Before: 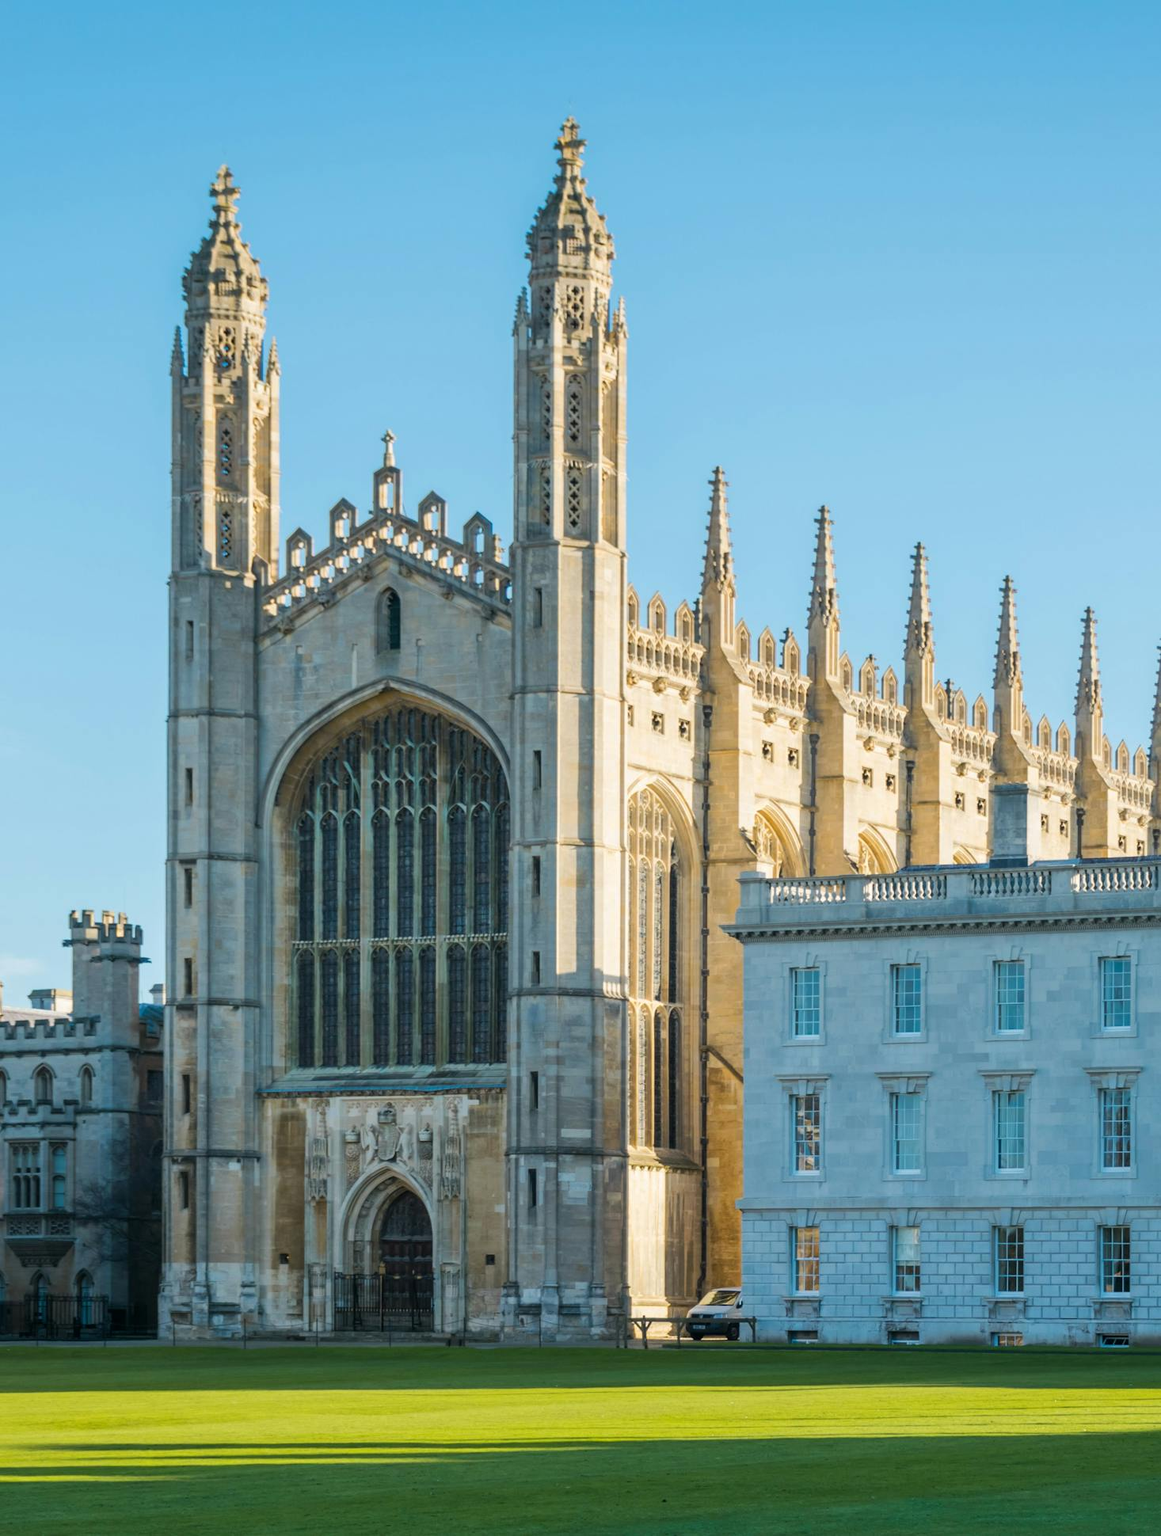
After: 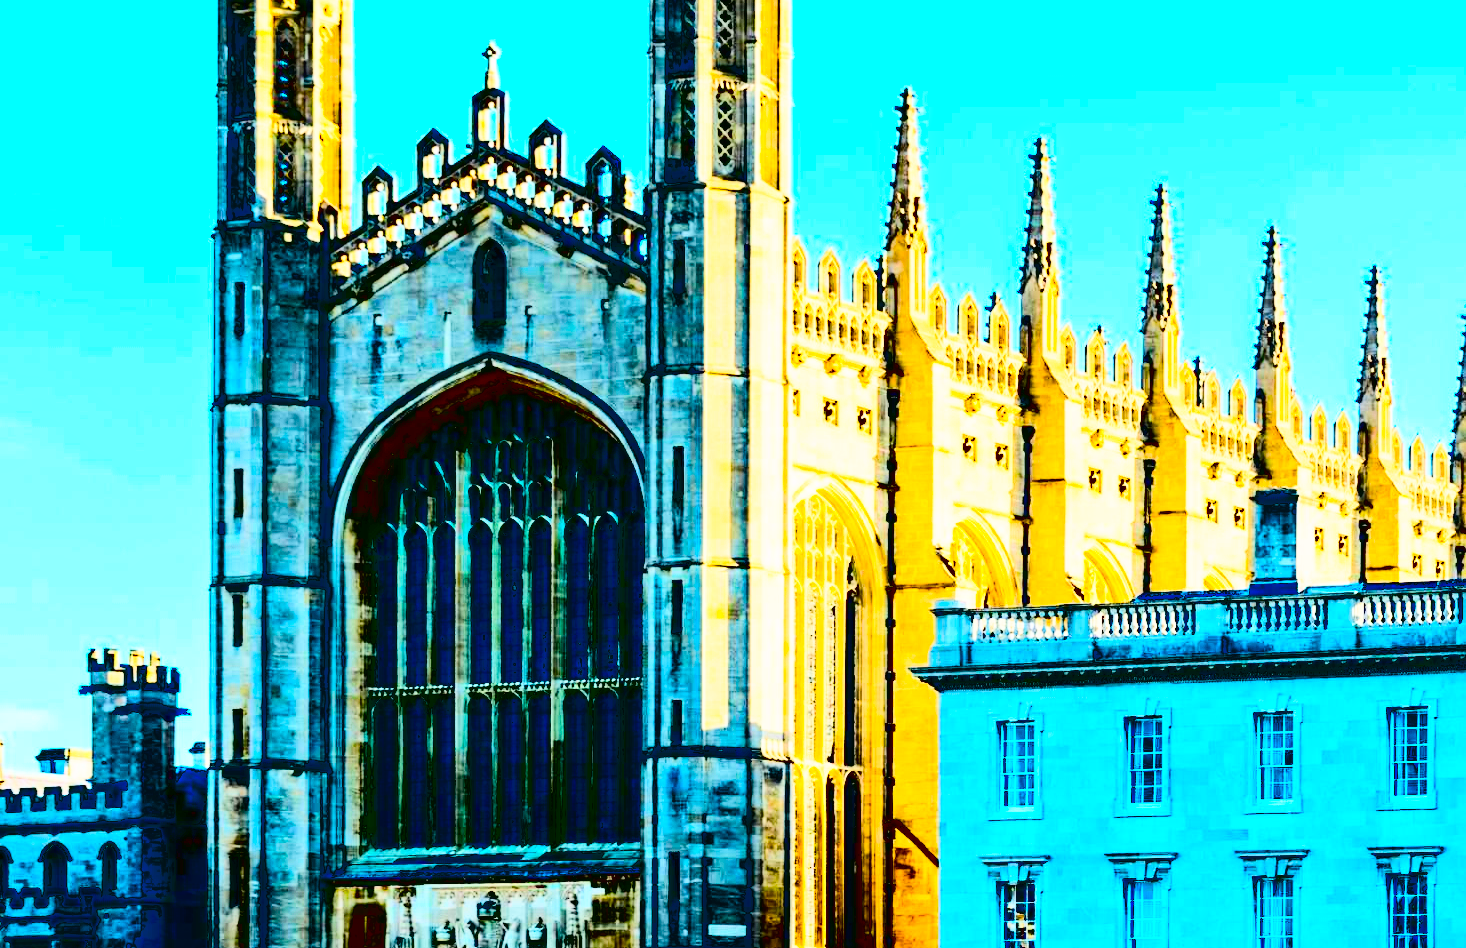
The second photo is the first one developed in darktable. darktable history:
base curve: curves: ch0 [(0, 0) (0.028, 0.03) (0.105, 0.232) (0.387, 0.748) (0.754, 0.968) (1, 1)], preserve colors none
crop and rotate: top 25.832%, bottom 25.296%
haze removal: compatibility mode true, adaptive false
color balance rgb: perceptual saturation grading › global saturation 39.303%
tone curve: curves: ch0 [(0, 0.013) (0.054, 0.018) (0.205, 0.191) (0.289, 0.292) (0.39, 0.424) (0.493, 0.551) (0.666, 0.743) (0.795, 0.841) (1, 0.998)]; ch1 [(0, 0) (0.385, 0.343) (0.439, 0.415) (0.494, 0.495) (0.501, 0.501) (0.51, 0.509) (0.548, 0.554) (0.586, 0.614) (0.66, 0.706) (0.783, 0.804) (1, 1)]; ch2 [(0, 0) (0.304, 0.31) (0.403, 0.399) (0.441, 0.428) (0.47, 0.469) (0.498, 0.496) (0.524, 0.538) (0.566, 0.579) (0.633, 0.665) (0.7, 0.711) (1, 1)], color space Lab, linked channels, preserve colors none
exposure: exposure -0.336 EV, compensate exposure bias true, compensate highlight preservation false
contrast brightness saturation: contrast 0.789, brightness -0.991, saturation 0.98
